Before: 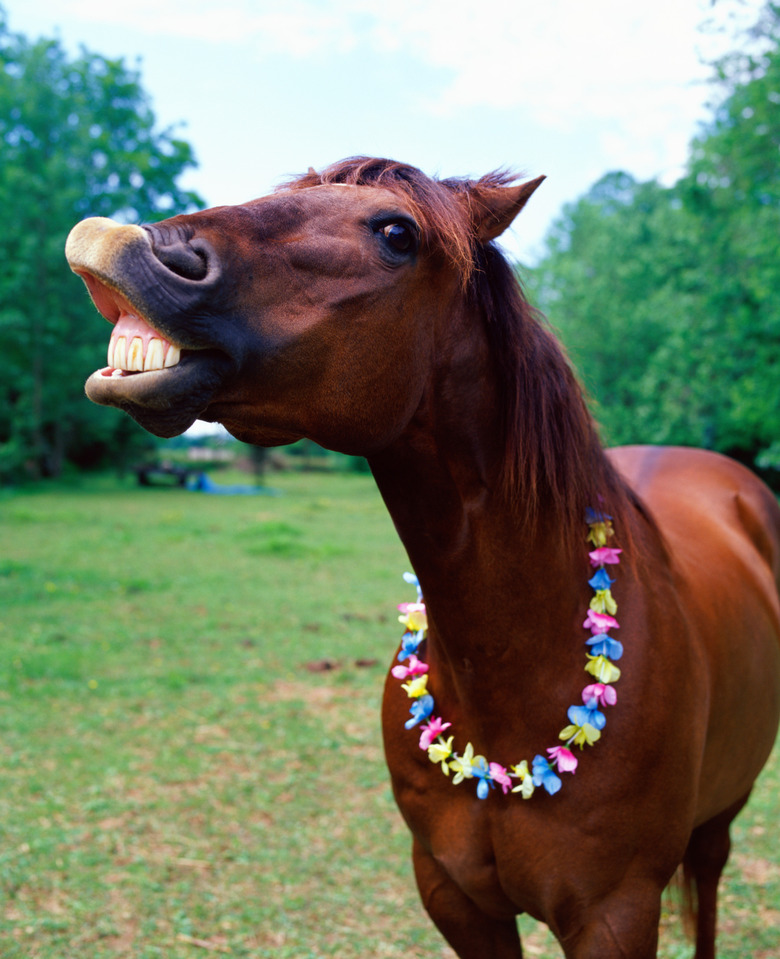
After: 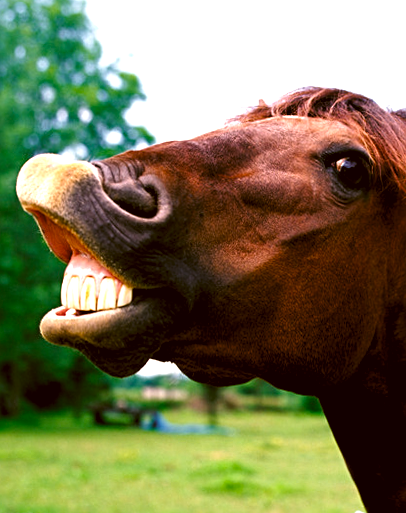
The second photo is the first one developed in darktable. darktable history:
crop and rotate: left 3.047%, top 7.509%, right 42.236%, bottom 37.598%
color balance: input saturation 99%
exposure: compensate highlight preservation false
color correction: highlights a* 8.98, highlights b* 15.09, shadows a* -0.49, shadows b* 26.52
color balance rgb: linear chroma grading › shadows -2.2%, linear chroma grading › highlights -15%, linear chroma grading › global chroma -10%, linear chroma grading › mid-tones -10%, perceptual saturation grading › global saturation 45%, perceptual saturation grading › highlights -50%, perceptual saturation grading › shadows 30%, perceptual brilliance grading › global brilliance 18%, global vibrance 45%
levels: levels [0.116, 0.574, 1]
sharpen: radius 2.167, amount 0.381, threshold 0
rotate and perspective: rotation 0.074°, lens shift (vertical) 0.096, lens shift (horizontal) -0.041, crop left 0.043, crop right 0.952, crop top 0.024, crop bottom 0.979
